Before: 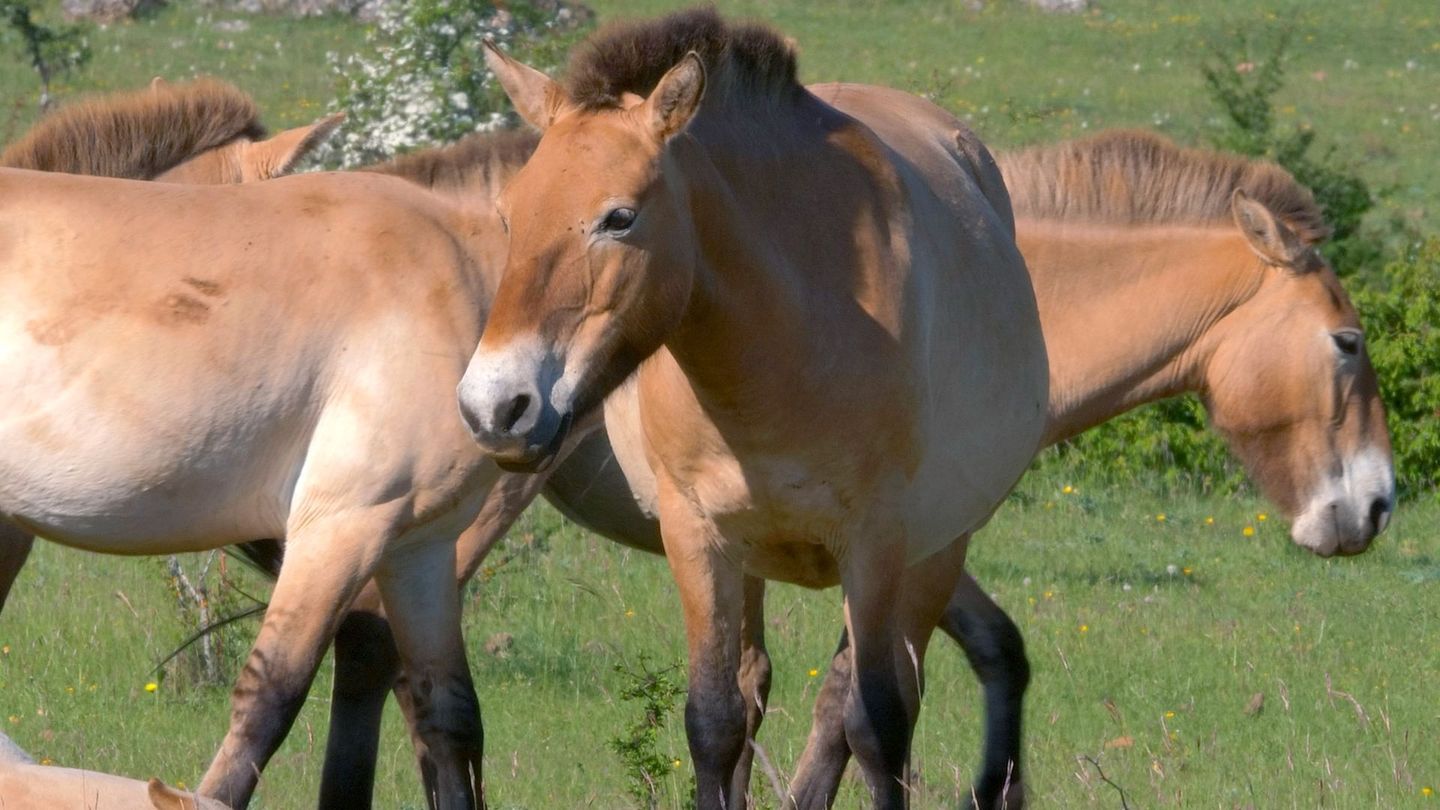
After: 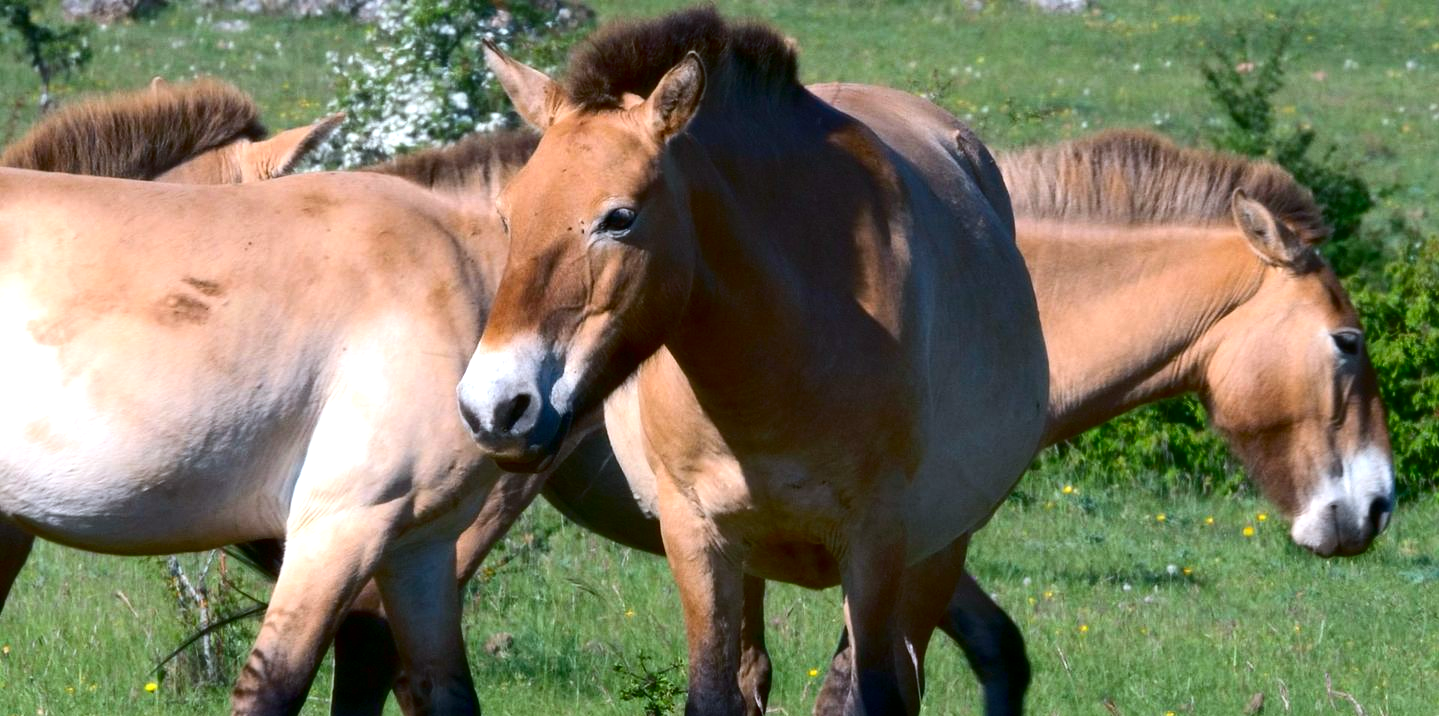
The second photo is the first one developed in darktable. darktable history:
crop and rotate: top 0%, bottom 11.49%
contrast brightness saturation: contrast 0.19, brightness -0.24, saturation 0.11
exposure: black level correction 0.001, exposure 0.5 EV, compensate exposure bias true, compensate highlight preservation false
tone equalizer: on, module defaults
color calibration: illuminant custom, x 0.368, y 0.373, temperature 4330.32 K
